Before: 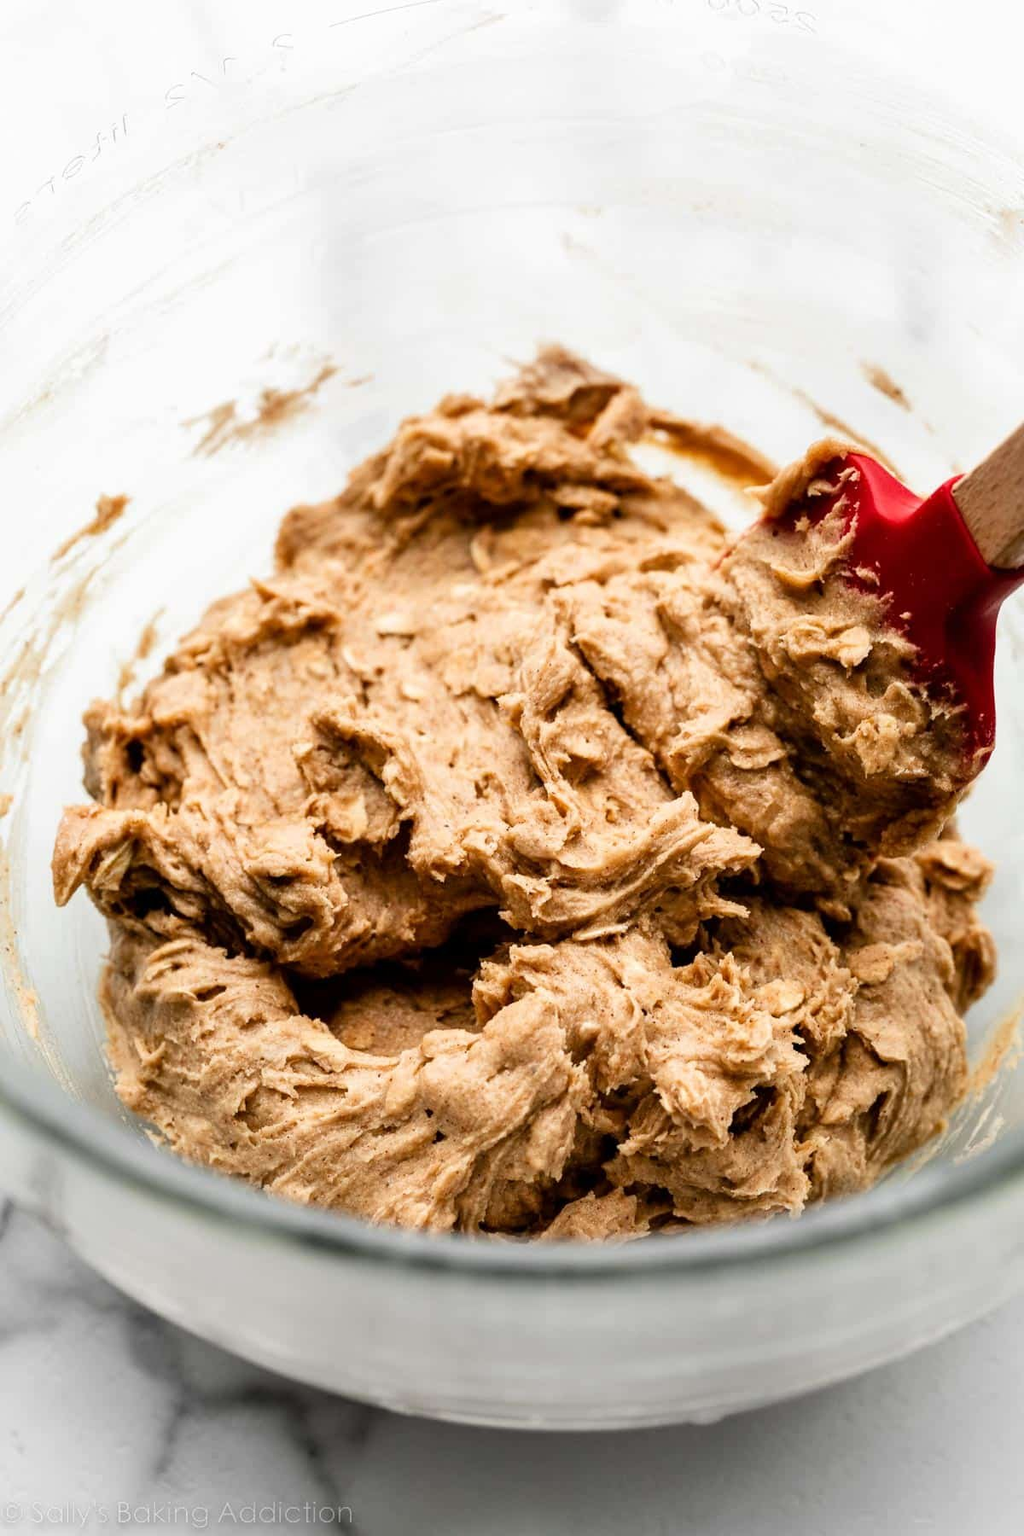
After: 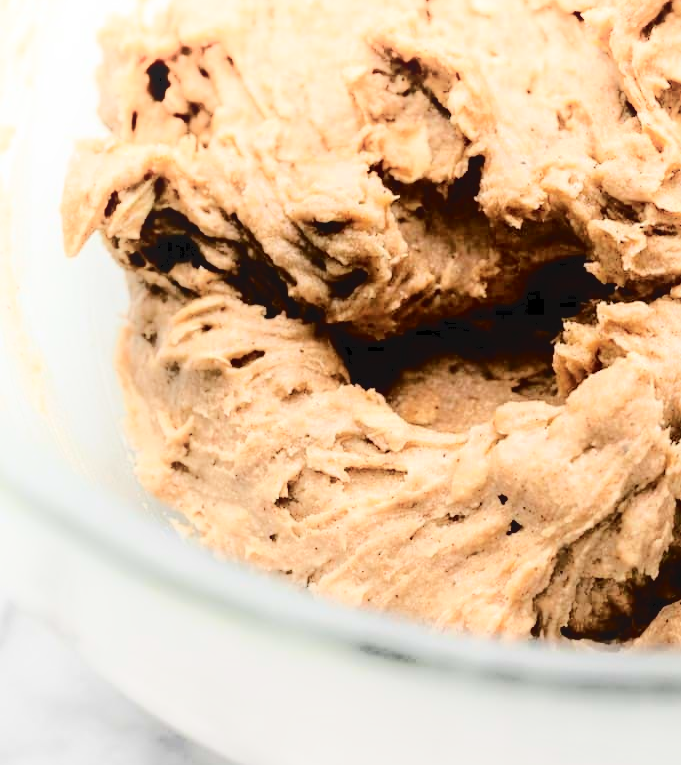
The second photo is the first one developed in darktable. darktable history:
shadows and highlights: shadows -52.98, highlights 86.43, soften with gaussian
tone curve: curves: ch0 [(0, 0) (0.003, 0.051) (0.011, 0.052) (0.025, 0.055) (0.044, 0.062) (0.069, 0.068) (0.1, 0.077) (0.136, 0.098) (0.177, 0.145) (0.224, 0.223) (0.277, 0.314) (0.335, 0.43) (0.399, 0.518) (0.468, 0.591) (0.543, 0.656) (0.623, 0.726) (0.709, 0.809) (0.801, 0.857) (0.898, 0.918) (1, 1)], color space Lab, independent channels, preserve colors none
crop: top 44.723%, right 43.241%, bottom 12.723%
